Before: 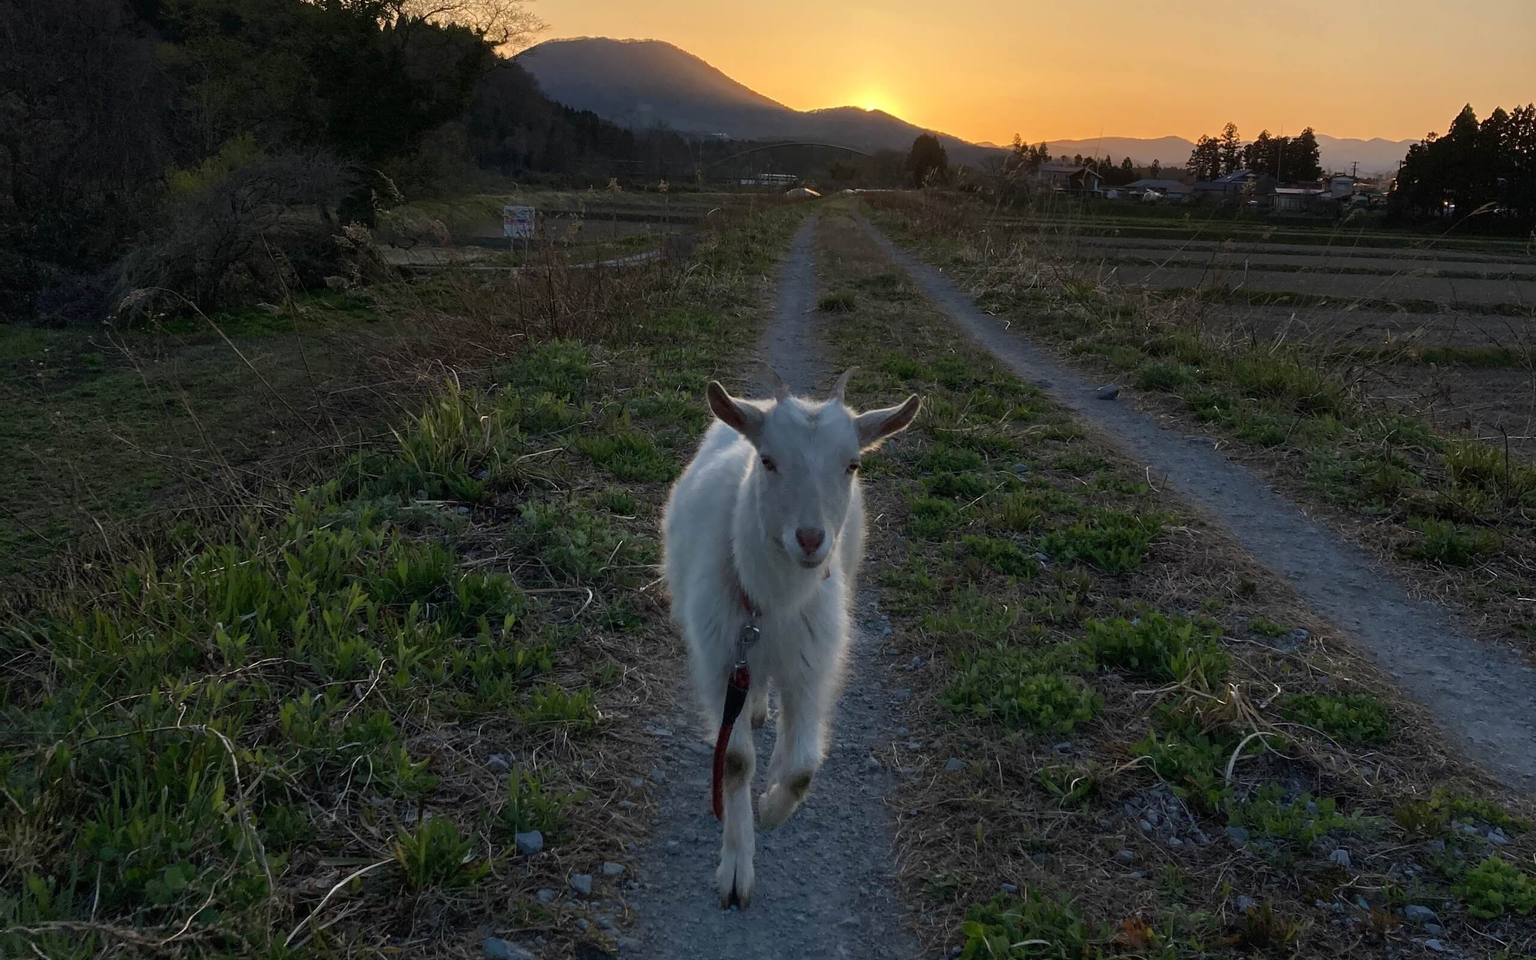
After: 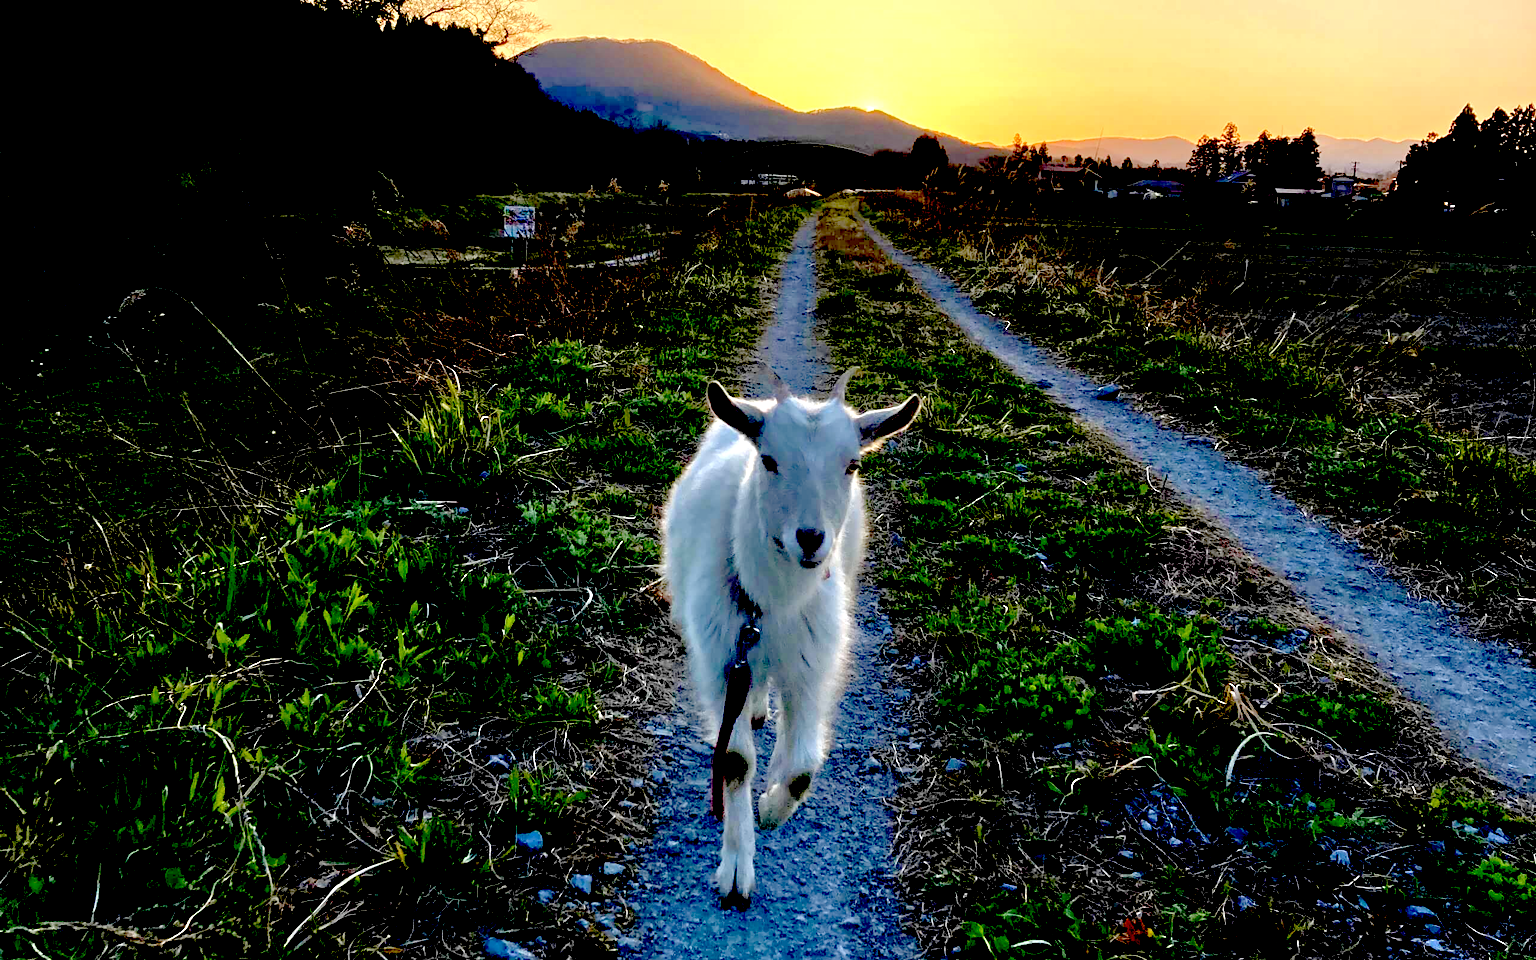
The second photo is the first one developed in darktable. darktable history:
tone equalizer: -8 EV 2 EV, -7 EV 2 EV, -6 EV 2 EV, -5 EV 2 EV, -4 EV 2 EV, -3 EV 1.5 EV, -2 EV 1 EV, -1 EV 0.5 EV
exposure: black level correction 0.035, exposure 0.9 EV, compensate highlight preservation false
